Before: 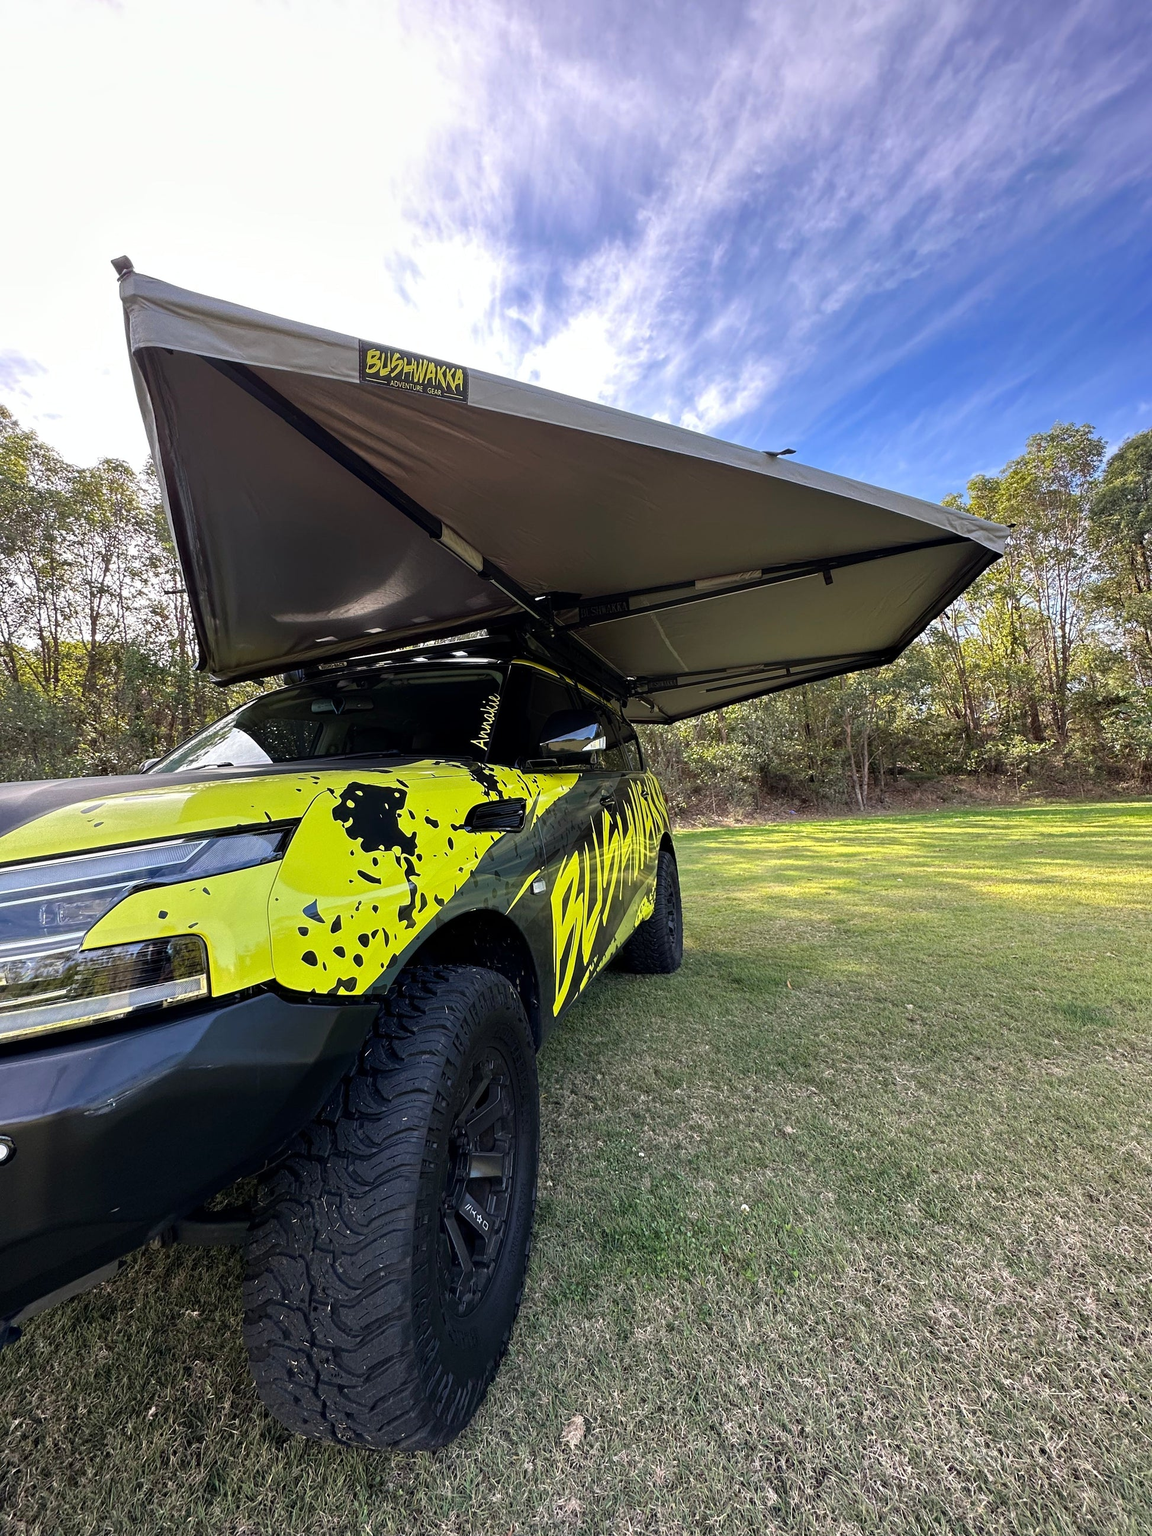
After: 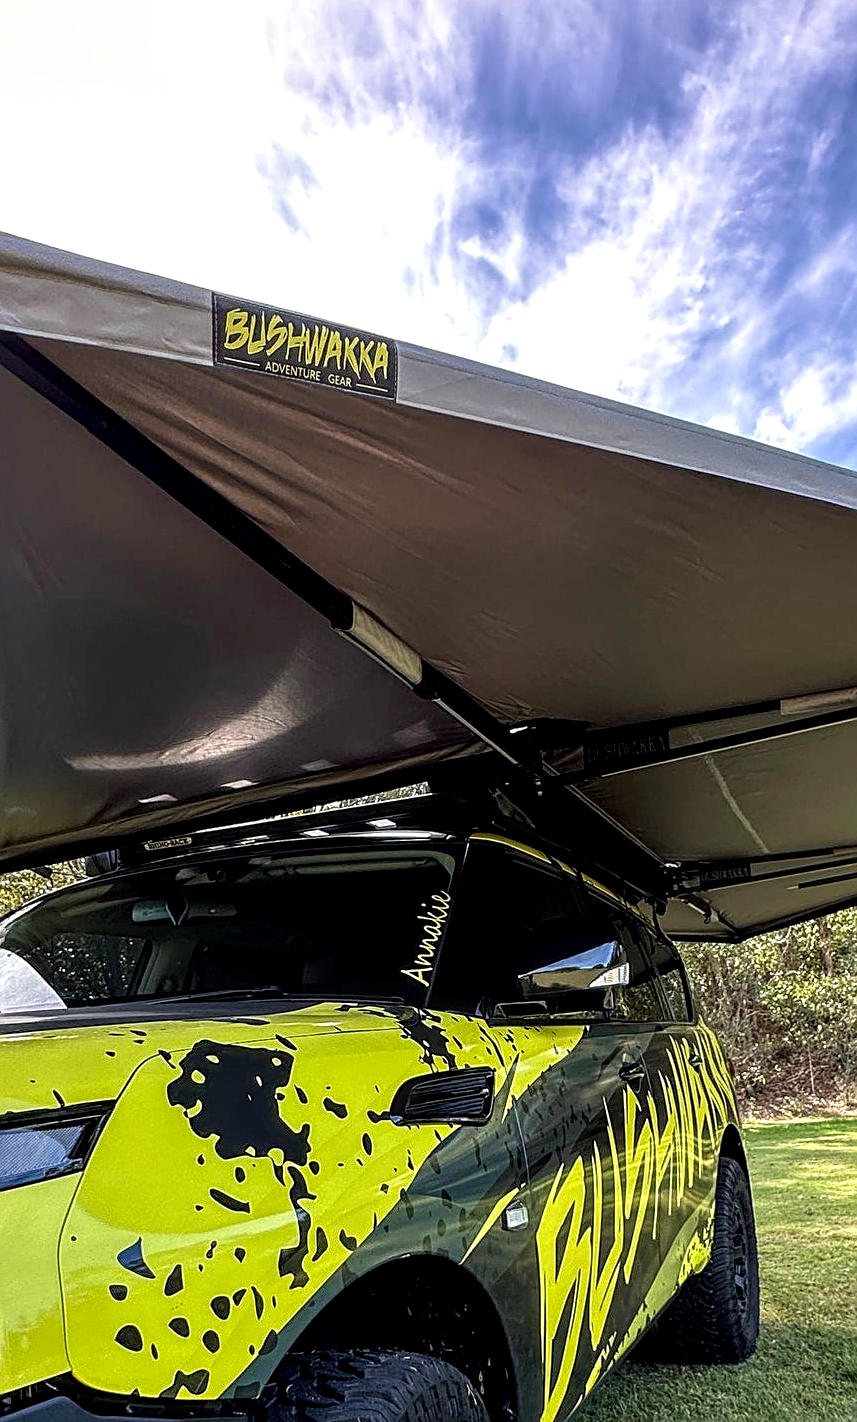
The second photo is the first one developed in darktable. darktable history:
sharpen: on, module defaults
crop: left 20.248%, top 10.86%, right 35.675%, bottom 34.321%
local contrast: detail 160%
velvia: on, module defaults
